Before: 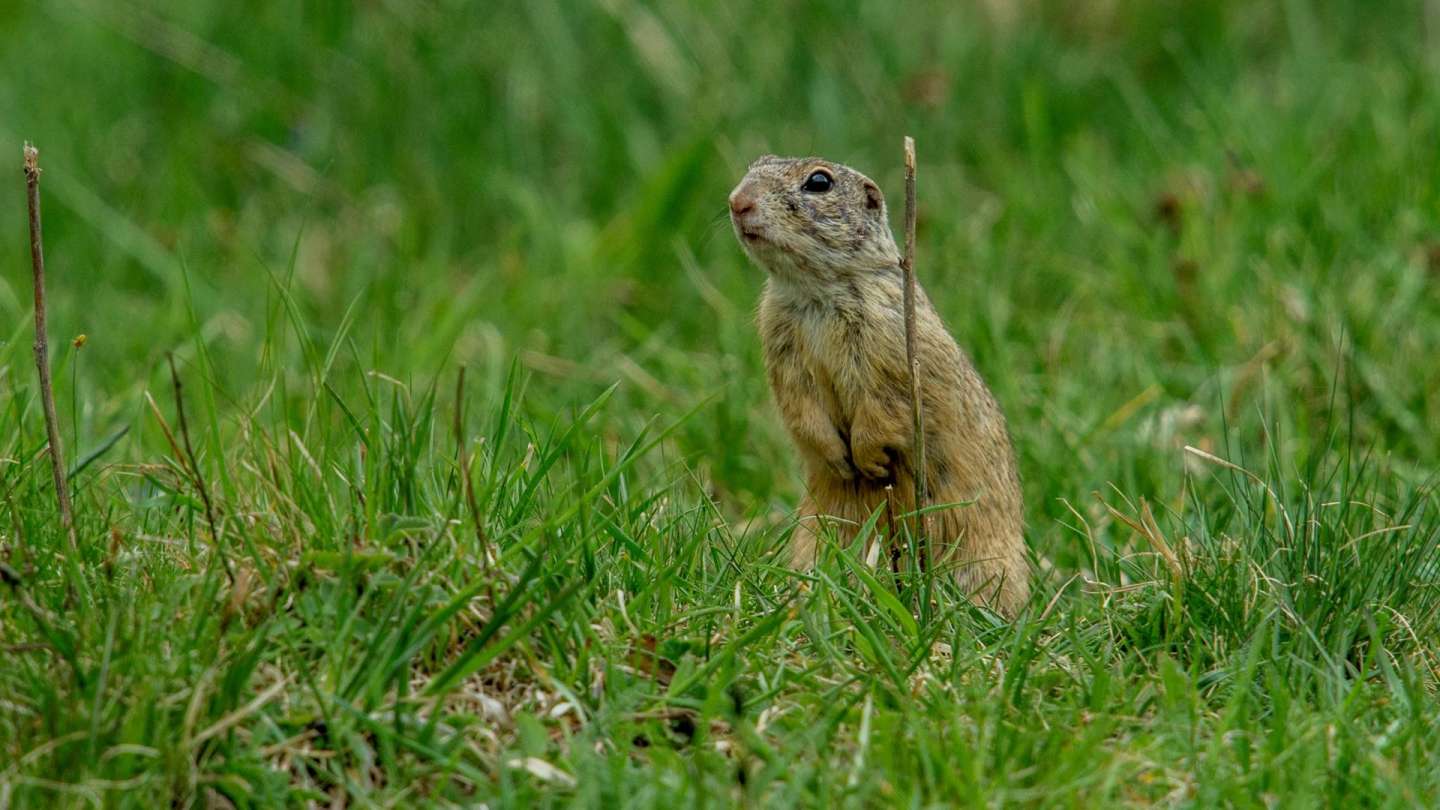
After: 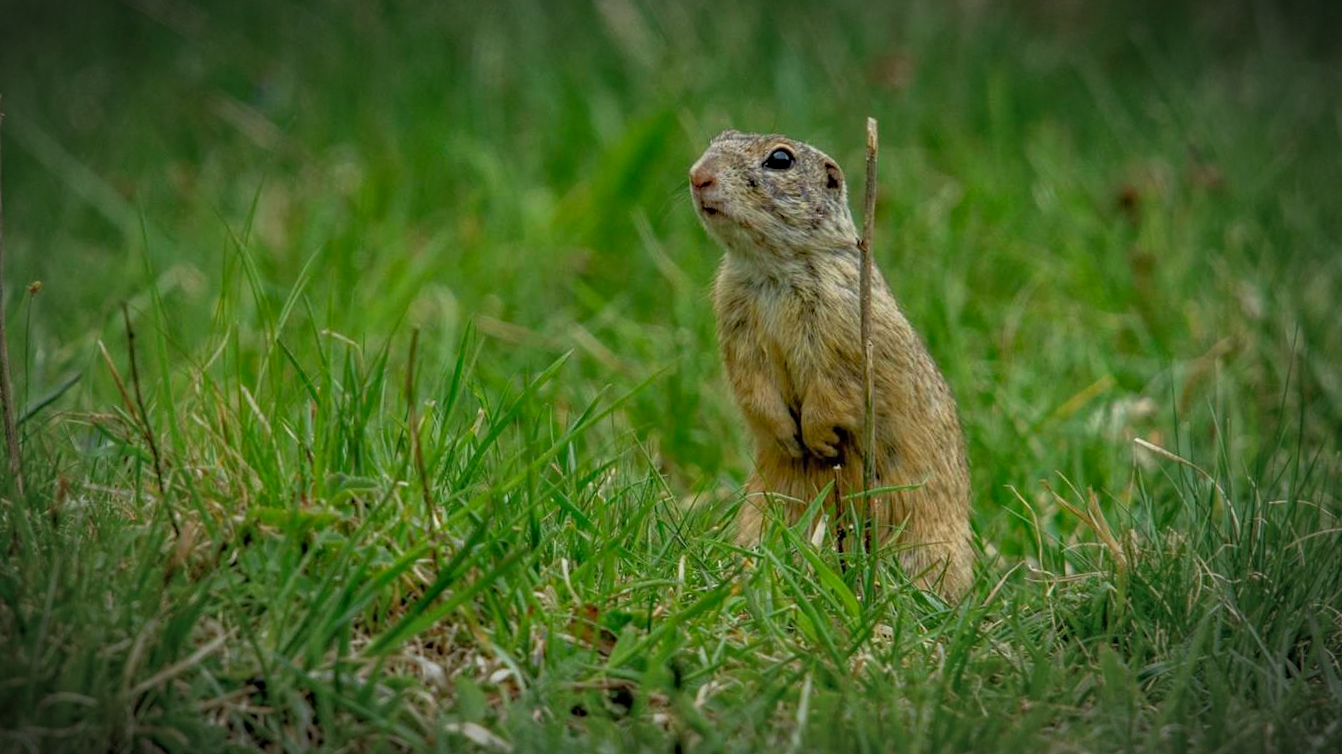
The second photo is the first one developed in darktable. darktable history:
white balance: red 1, blue 1
vignetting: fall-off start 67.5%, fall-off radius 67.23%, brightness -0.813, automatic ratio true
rgb curve: curves: ch0 [(0, 0) (0.053, 0.068) (0.122, 0.128) (1, 1)]
haze removal: adaptive false
crop and rotate: angle -2.38°
